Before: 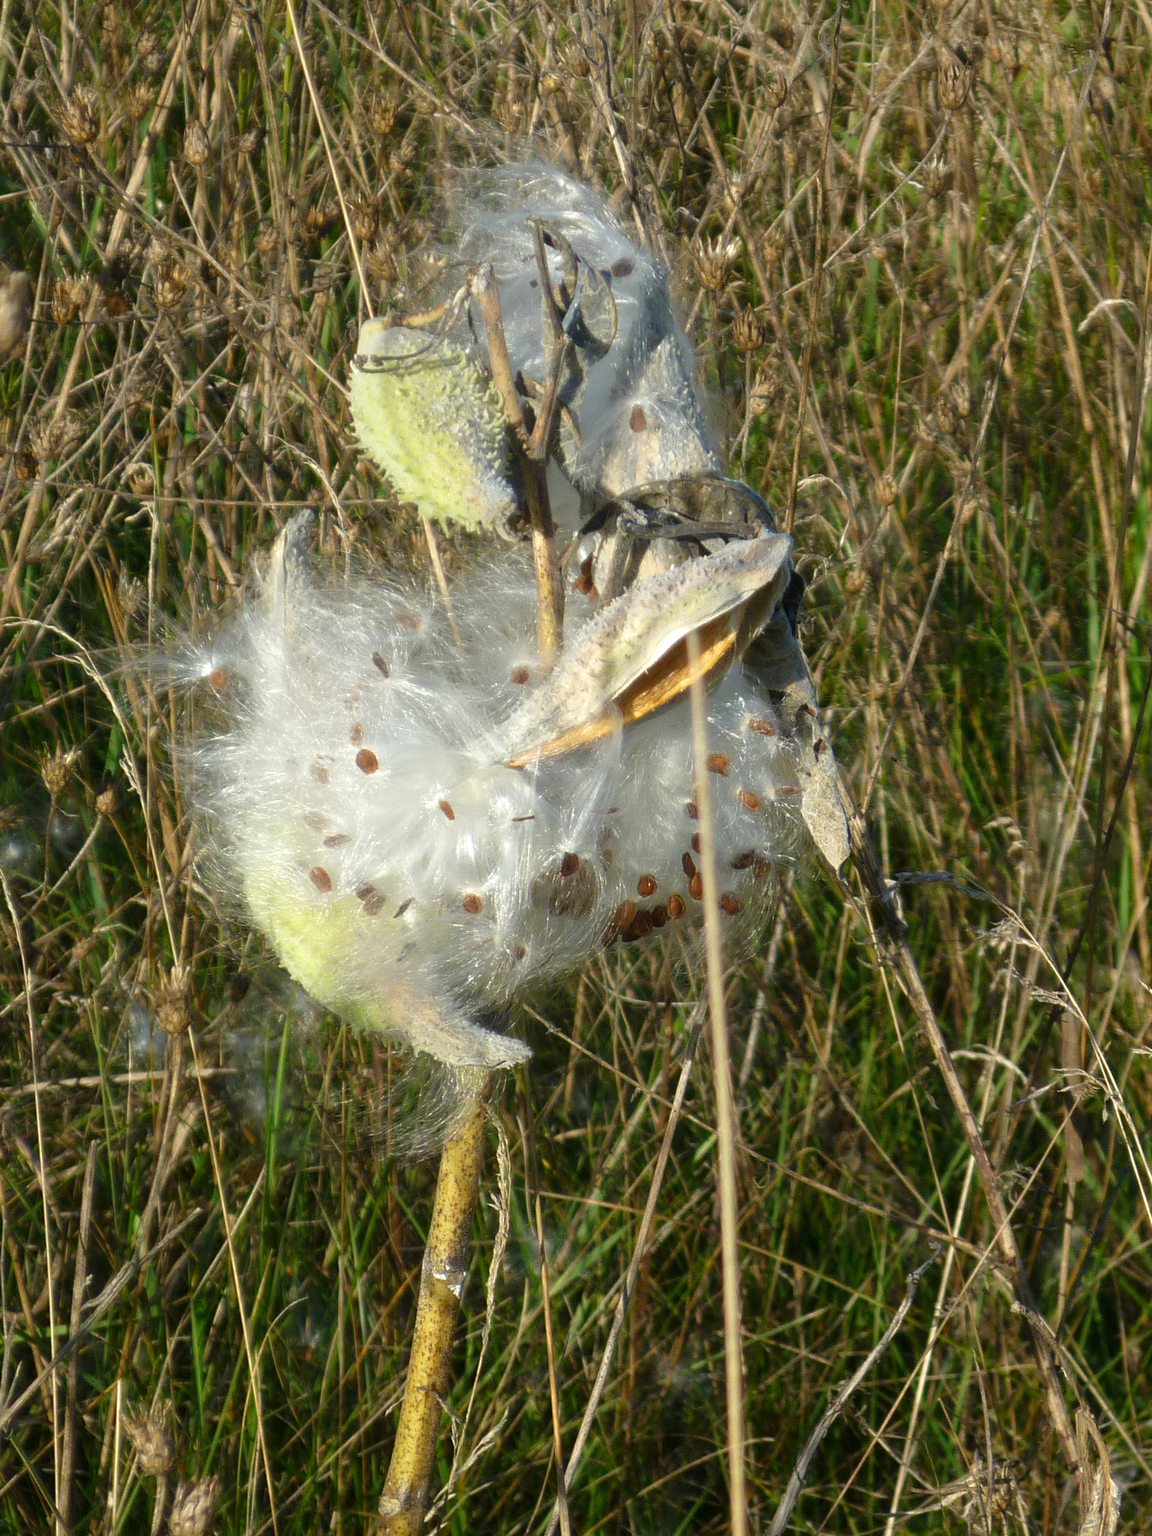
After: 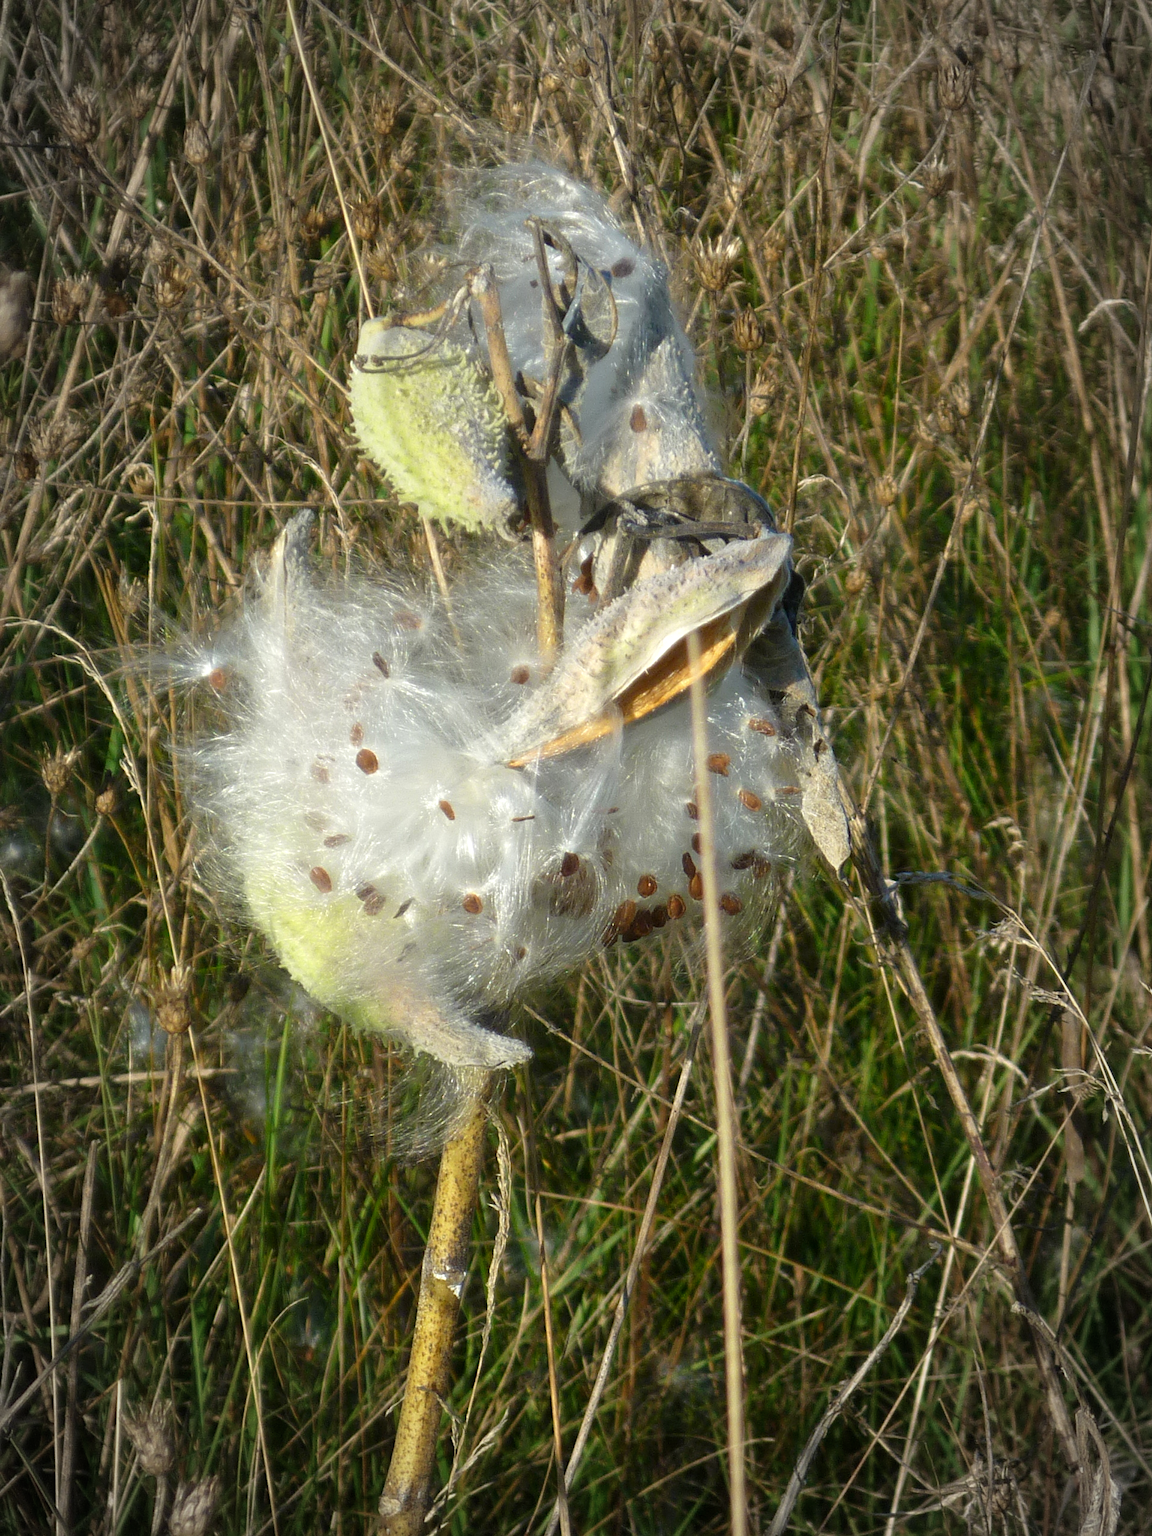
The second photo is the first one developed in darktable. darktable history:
color zones: curves: ch0 [(0.068, 0.464) (0.25, 0.5) (0.48, 0.508) (0.75, 0.536) (0.886, 0.476) (0.967, 0.456)]; ch1 [(0.066, 0.456) (0.25, 0.5) (0.616, 0.508) (0.746, 0.56) (0.934, 0.444)]
vignetting: automatic ratio true
